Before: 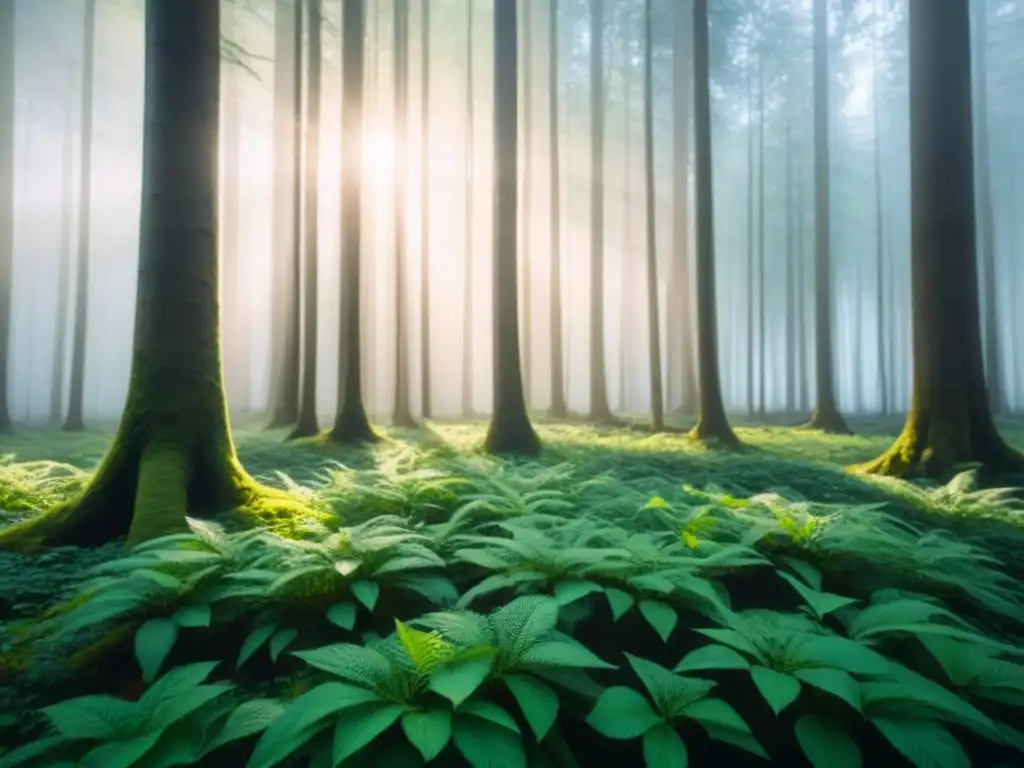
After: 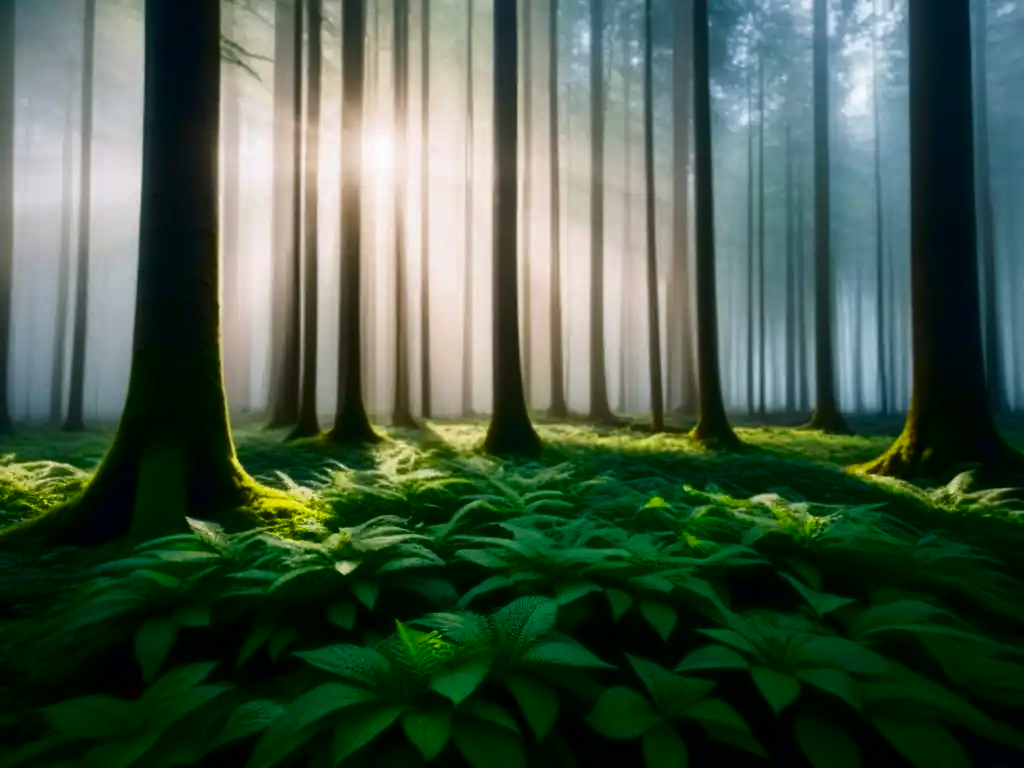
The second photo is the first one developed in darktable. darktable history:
contrast brightness saturation: contrast 0.093, brightness -0.594, saturation 0.172
